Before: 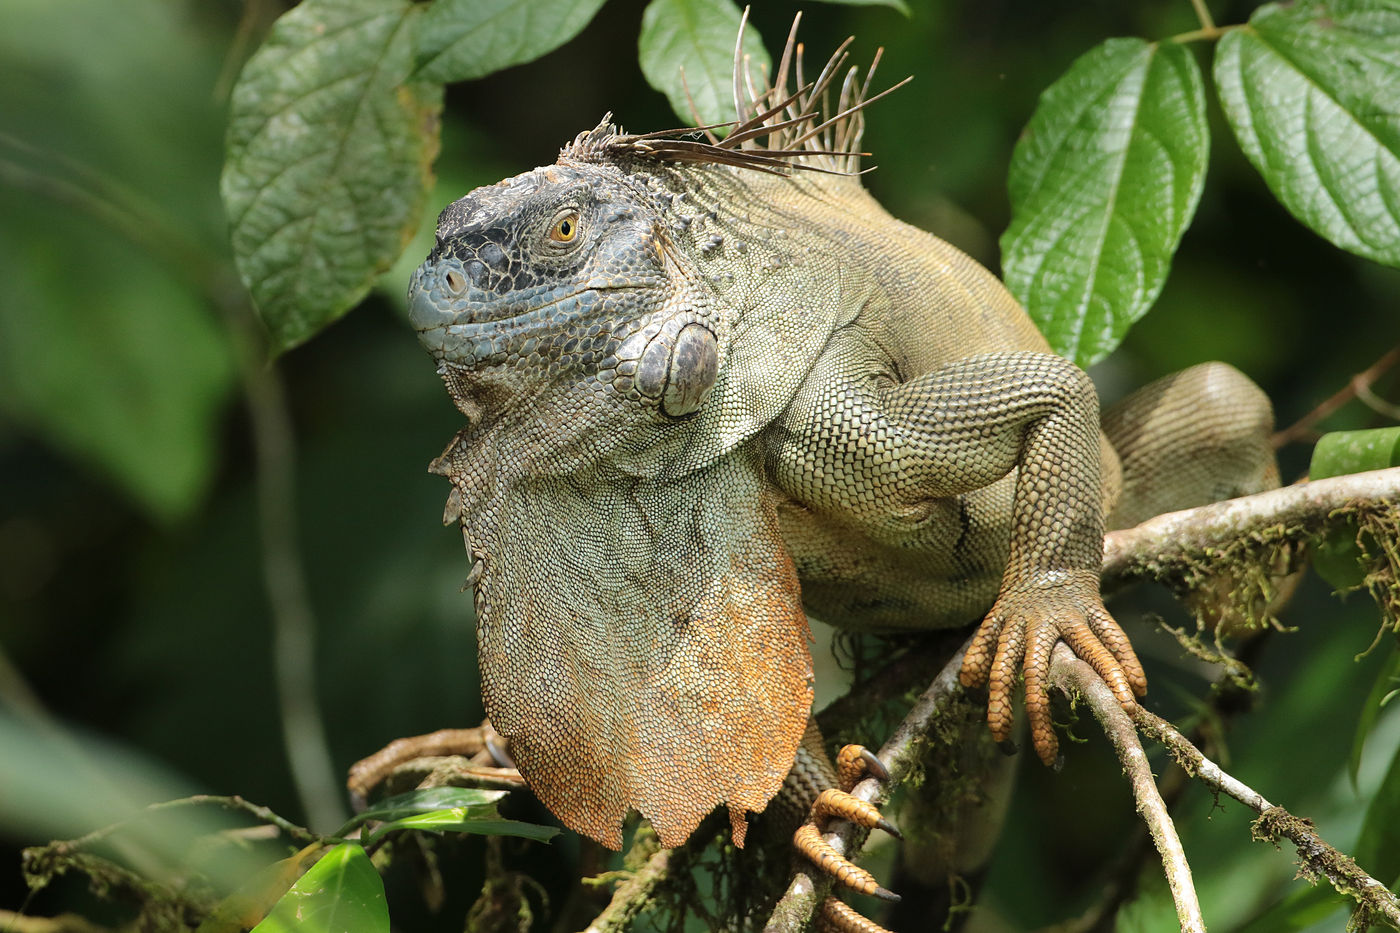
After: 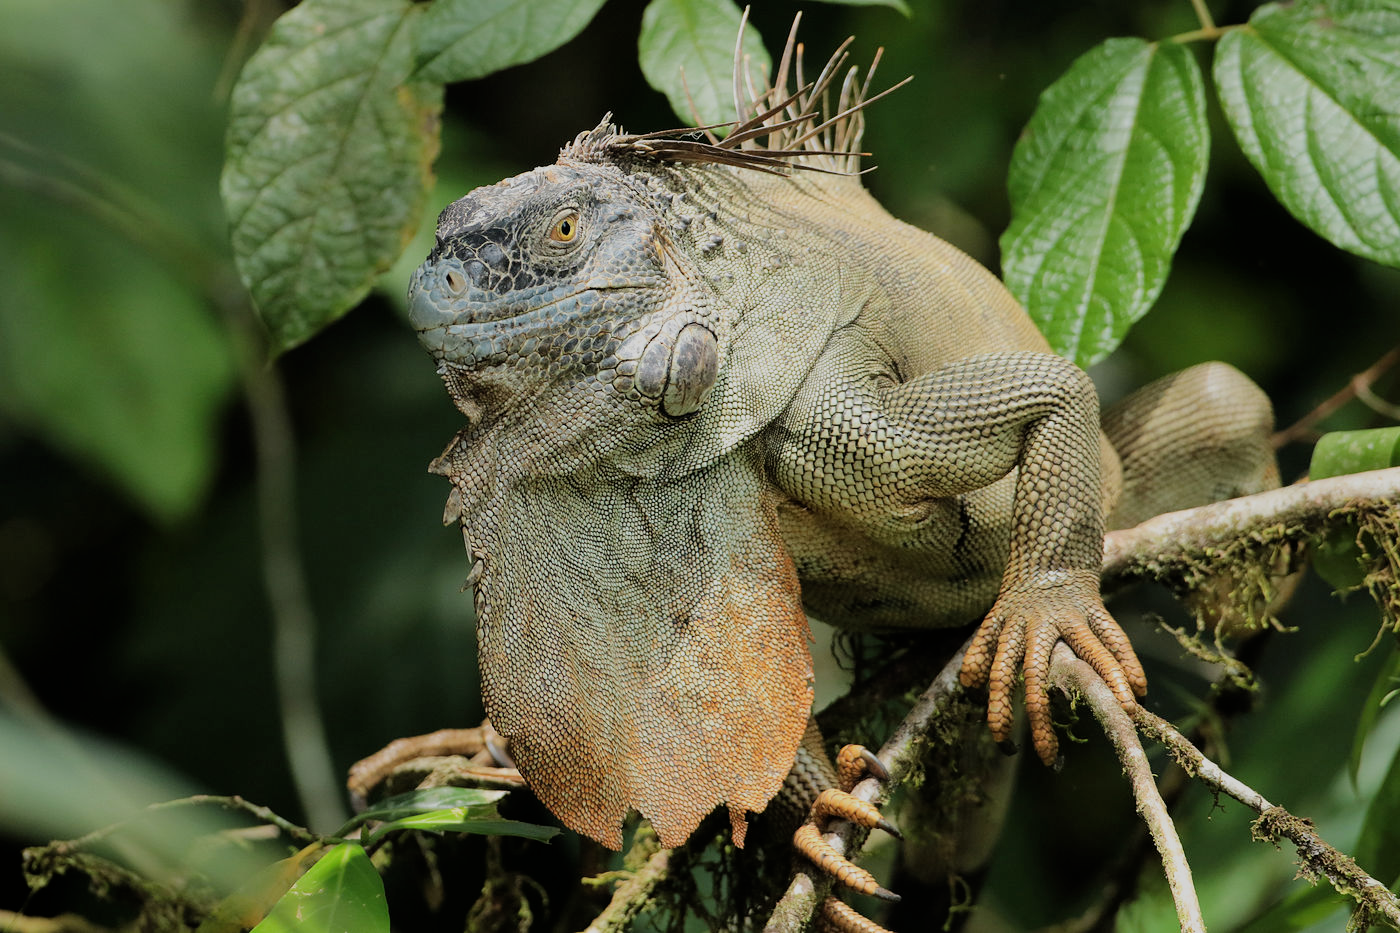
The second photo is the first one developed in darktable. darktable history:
filmic rgb: black relative exposure -7.65 EV, white relative exposure 4.56 EV, threshold 2.97 EV, hardness 3.61, enable highlight reconstruction true
